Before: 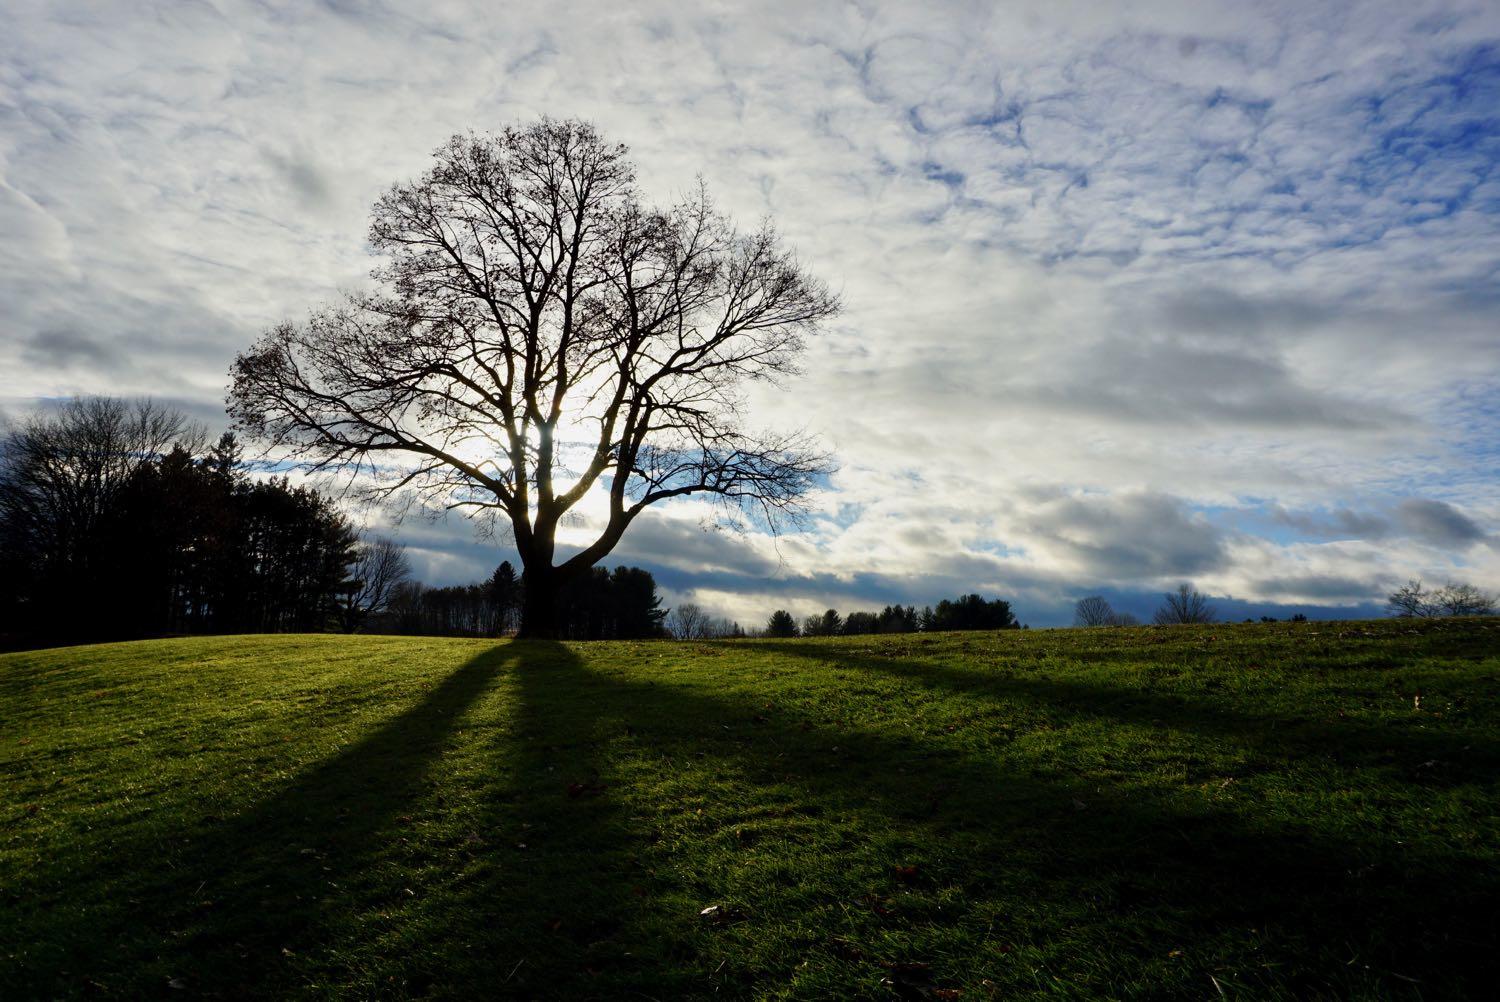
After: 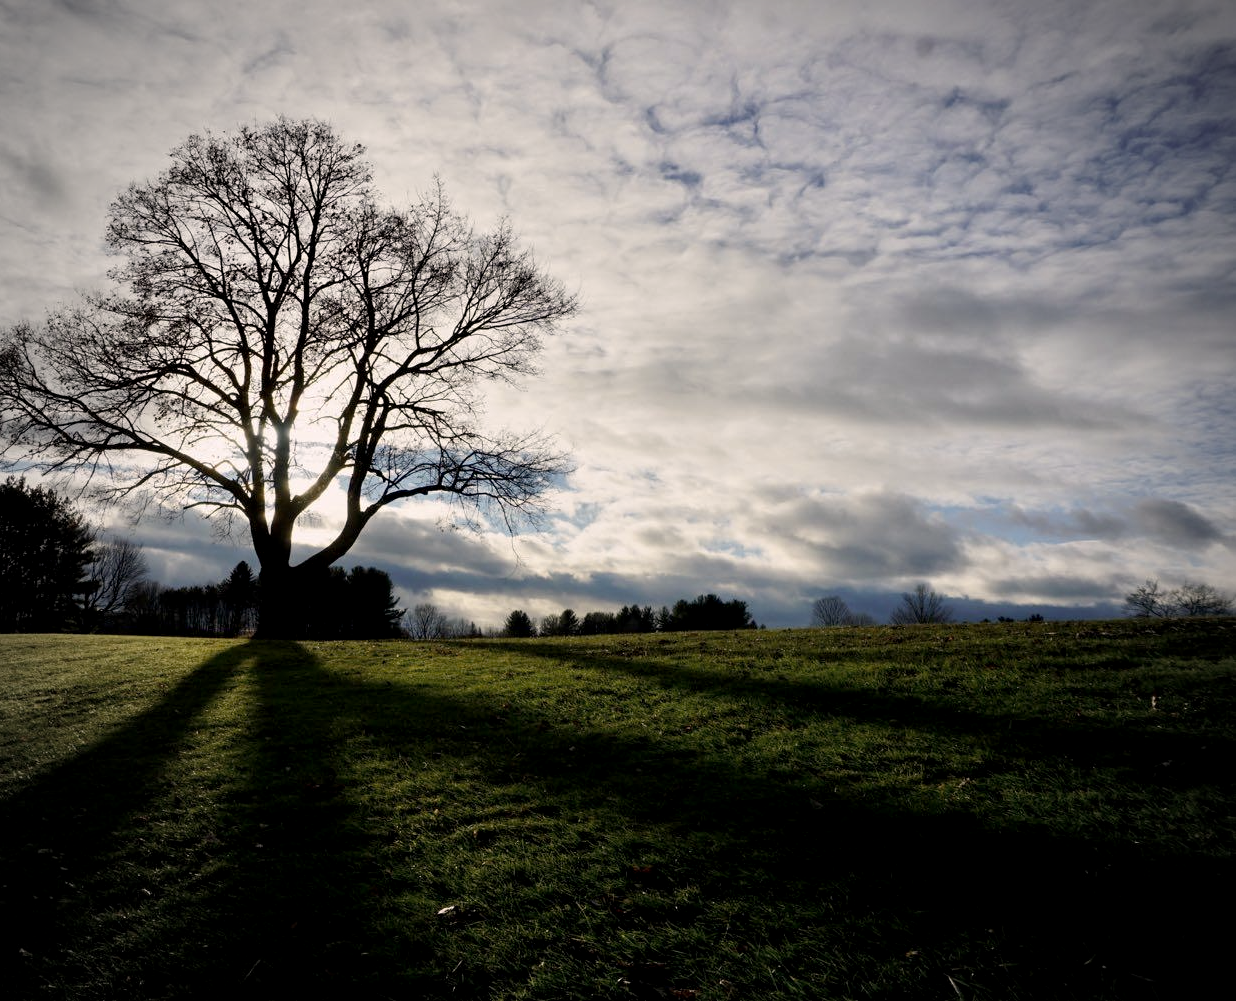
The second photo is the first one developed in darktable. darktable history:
color correction: highlights a* 5.59, highlights b* 5.24, saturation 0.68
vignetting: fall-off start 71.74%
crop: left 17.582%, bottom 0.031%
